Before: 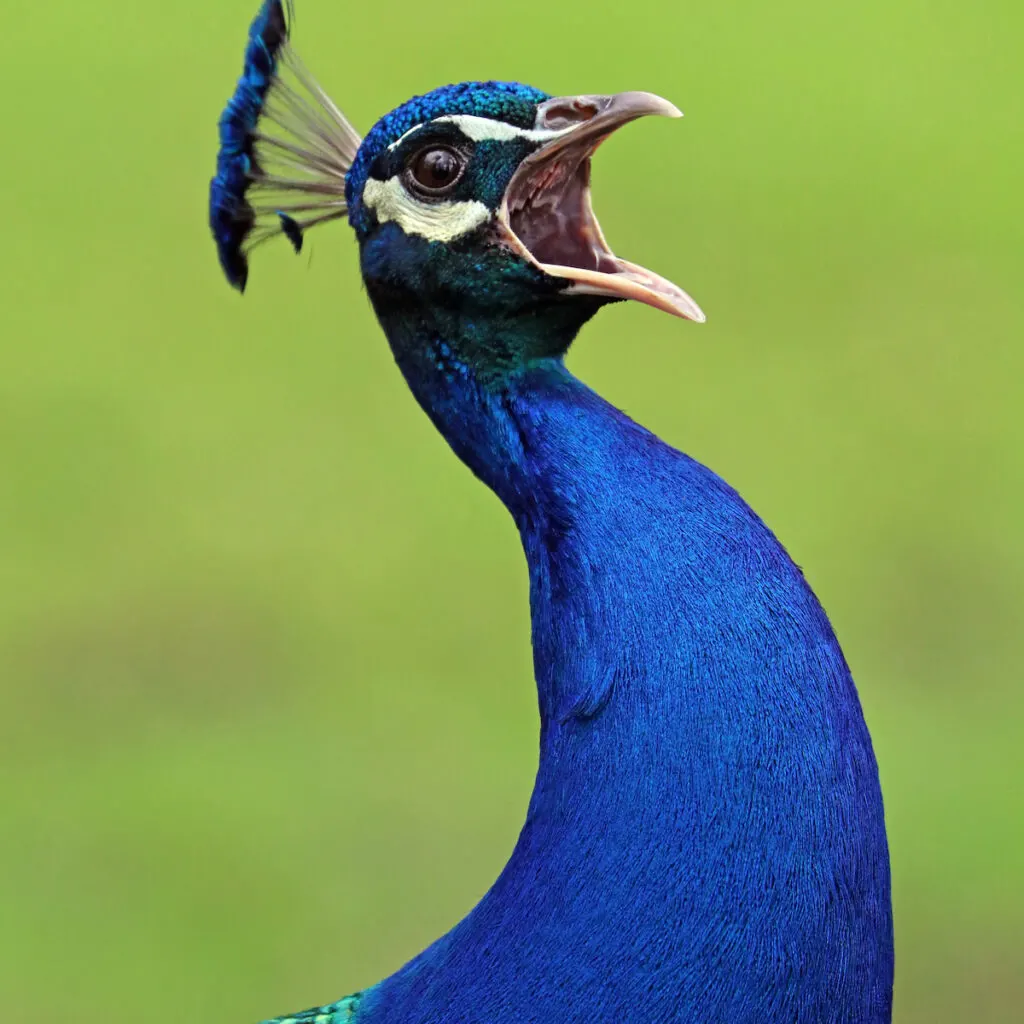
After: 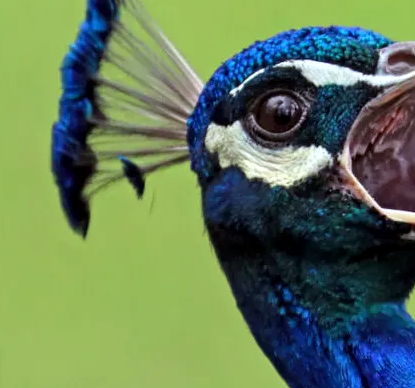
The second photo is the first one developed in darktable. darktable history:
color calibration: illuminant as shot in camera, x 0.358, y 0.373, temperature 4628.91 K
local contrast: highlights 100%, shadows 100%, detail 120%, midtone range 0.2
crop: left 15.452%, top 5.459%, right 43.956%, bottom 56.62%
